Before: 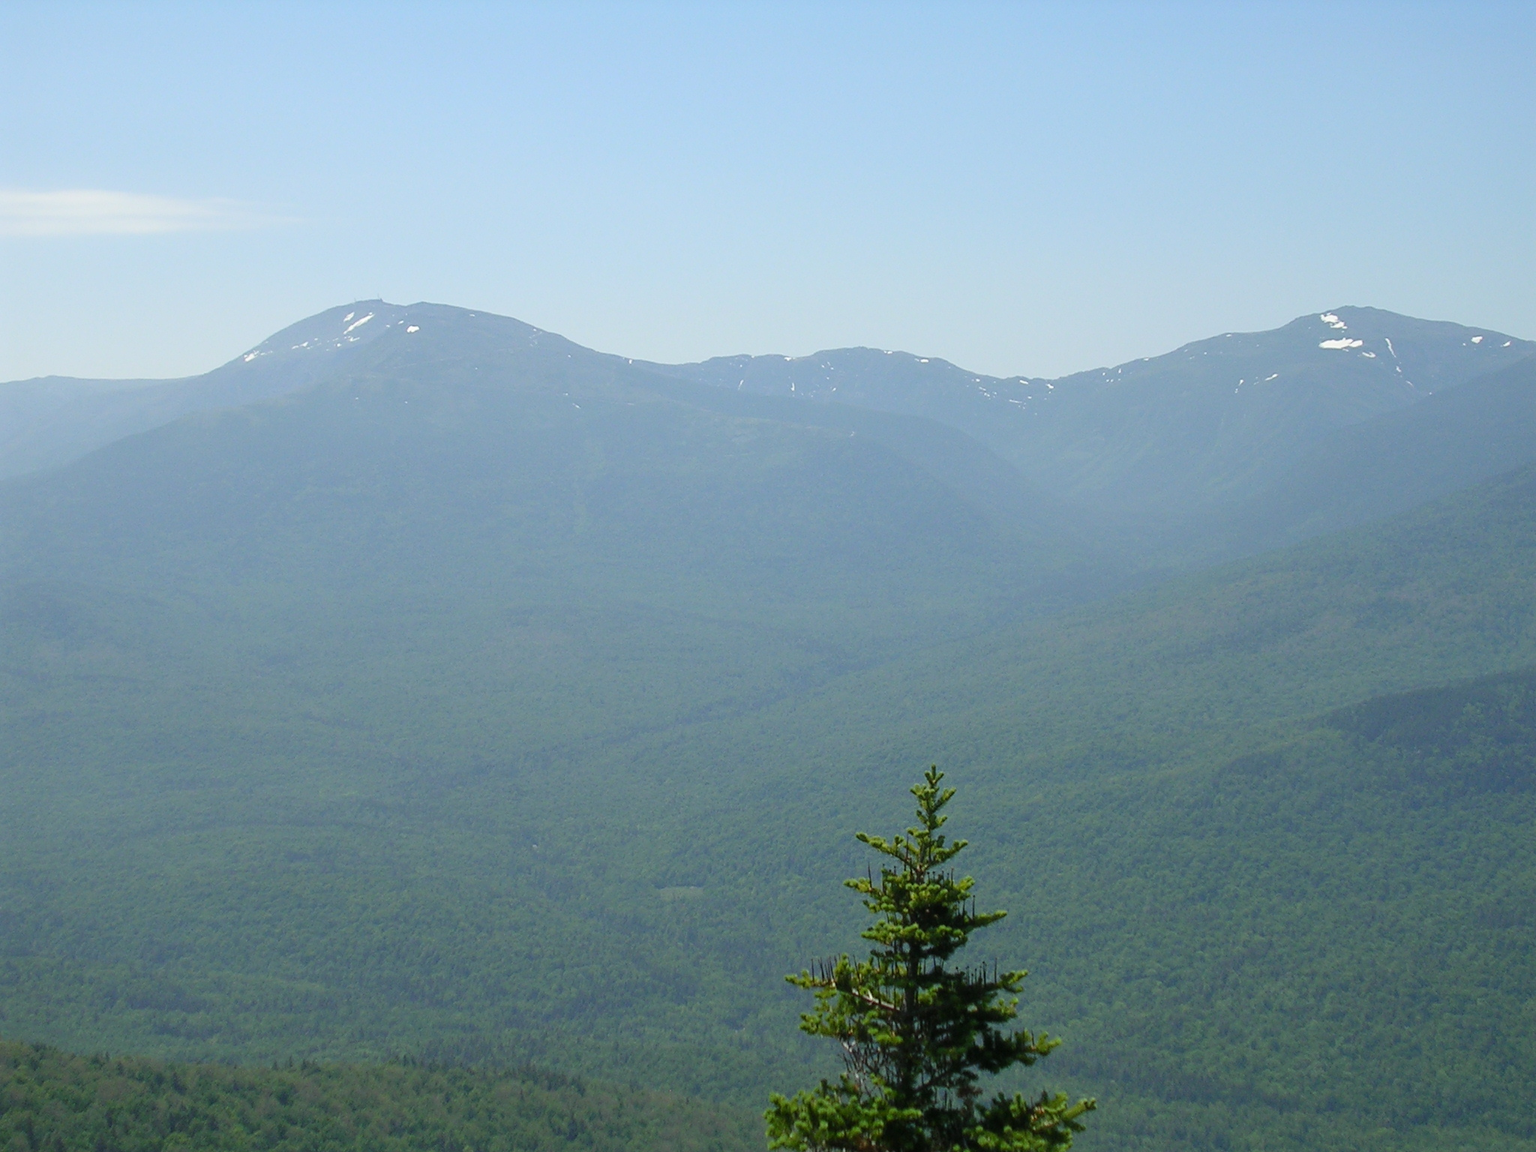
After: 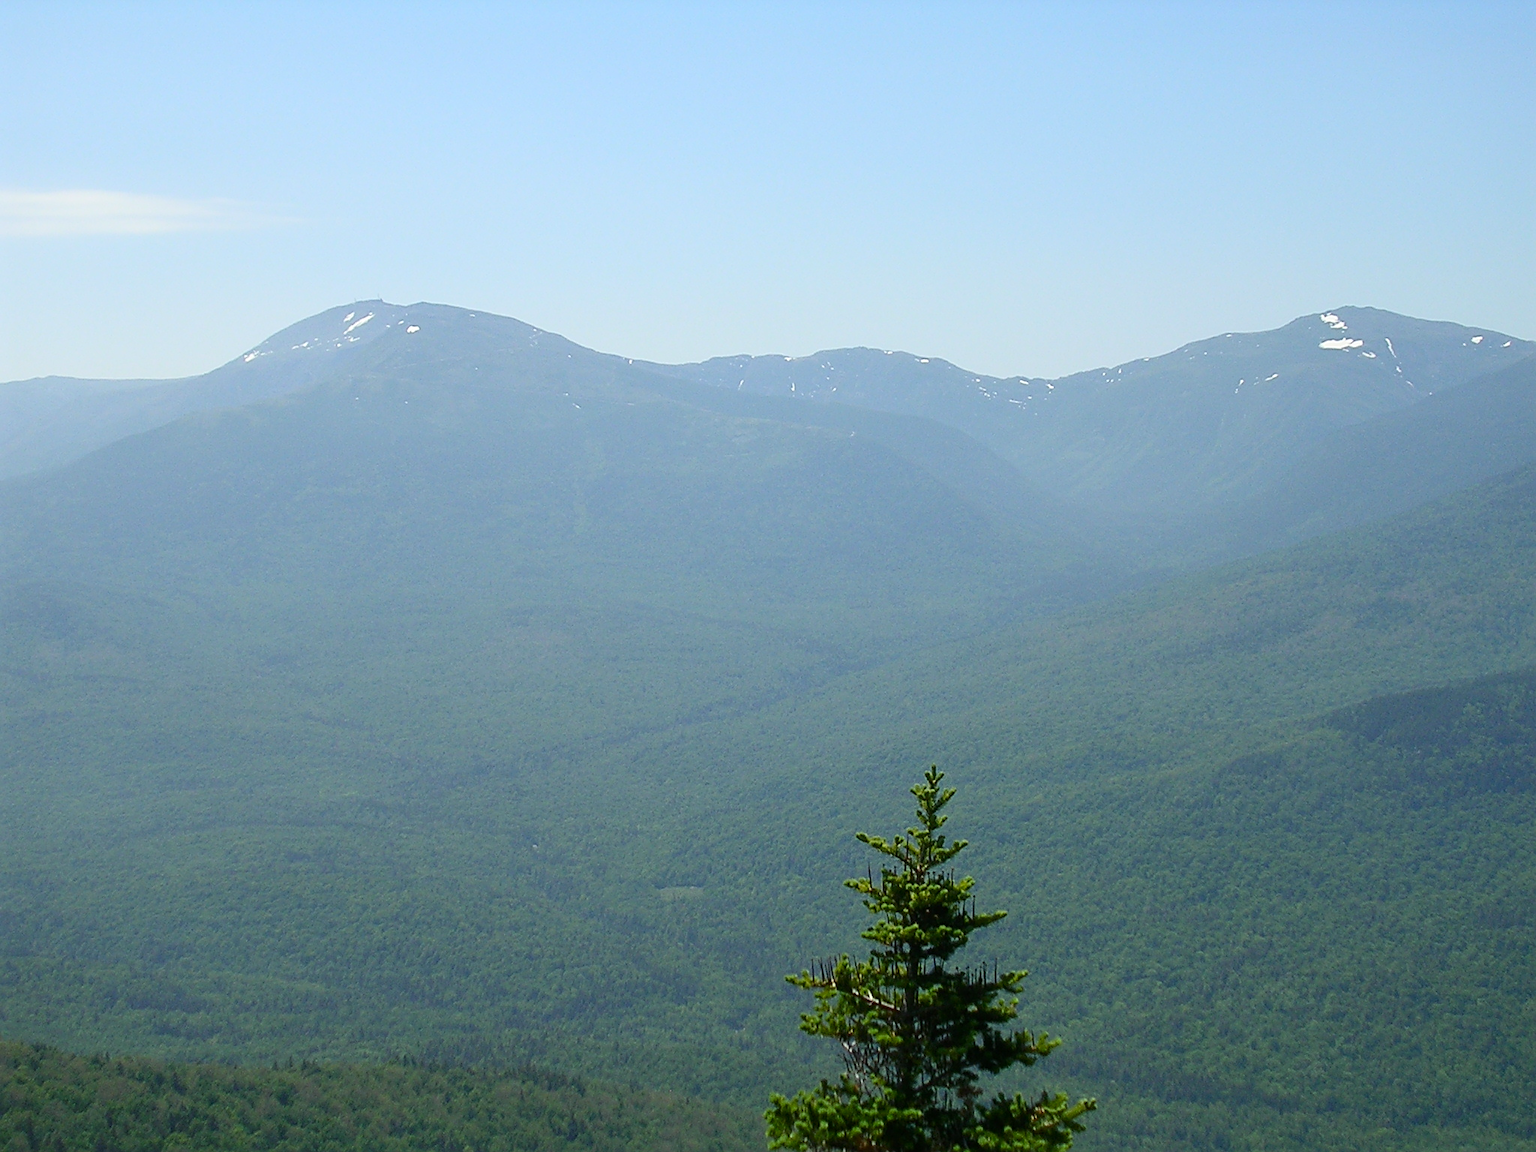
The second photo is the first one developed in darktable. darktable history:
sharpen: on, module defaults
contrast brightness saturation: contrast 0.15, brightness -0.01, saturation 0.1
